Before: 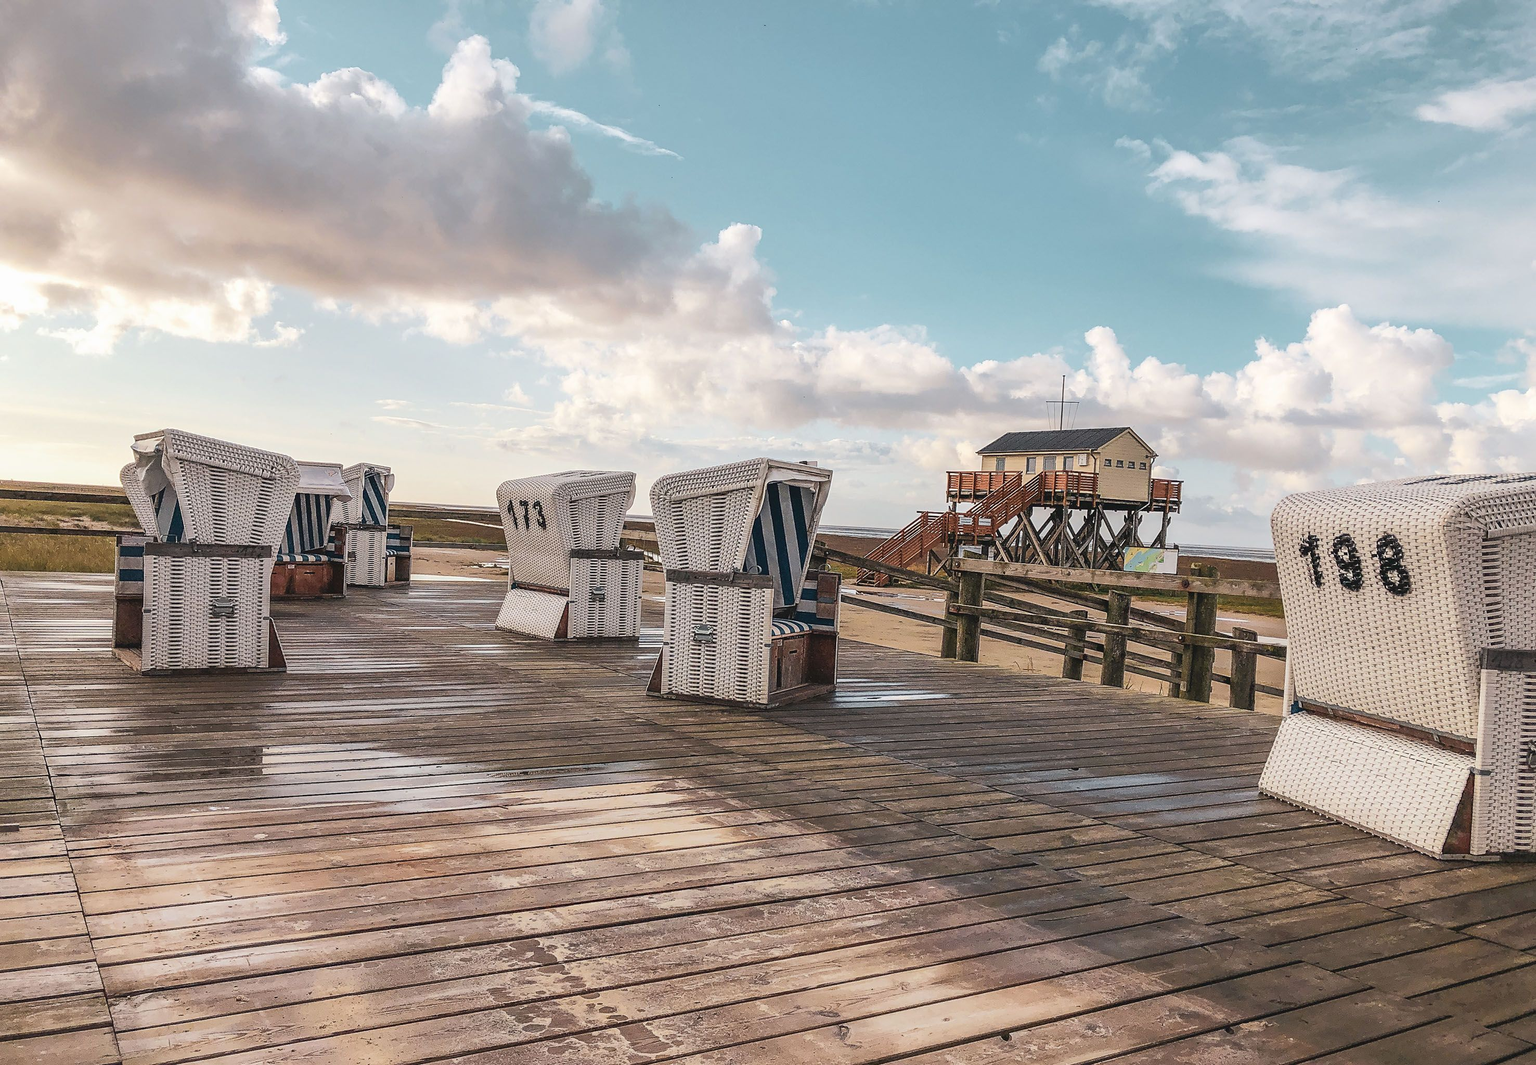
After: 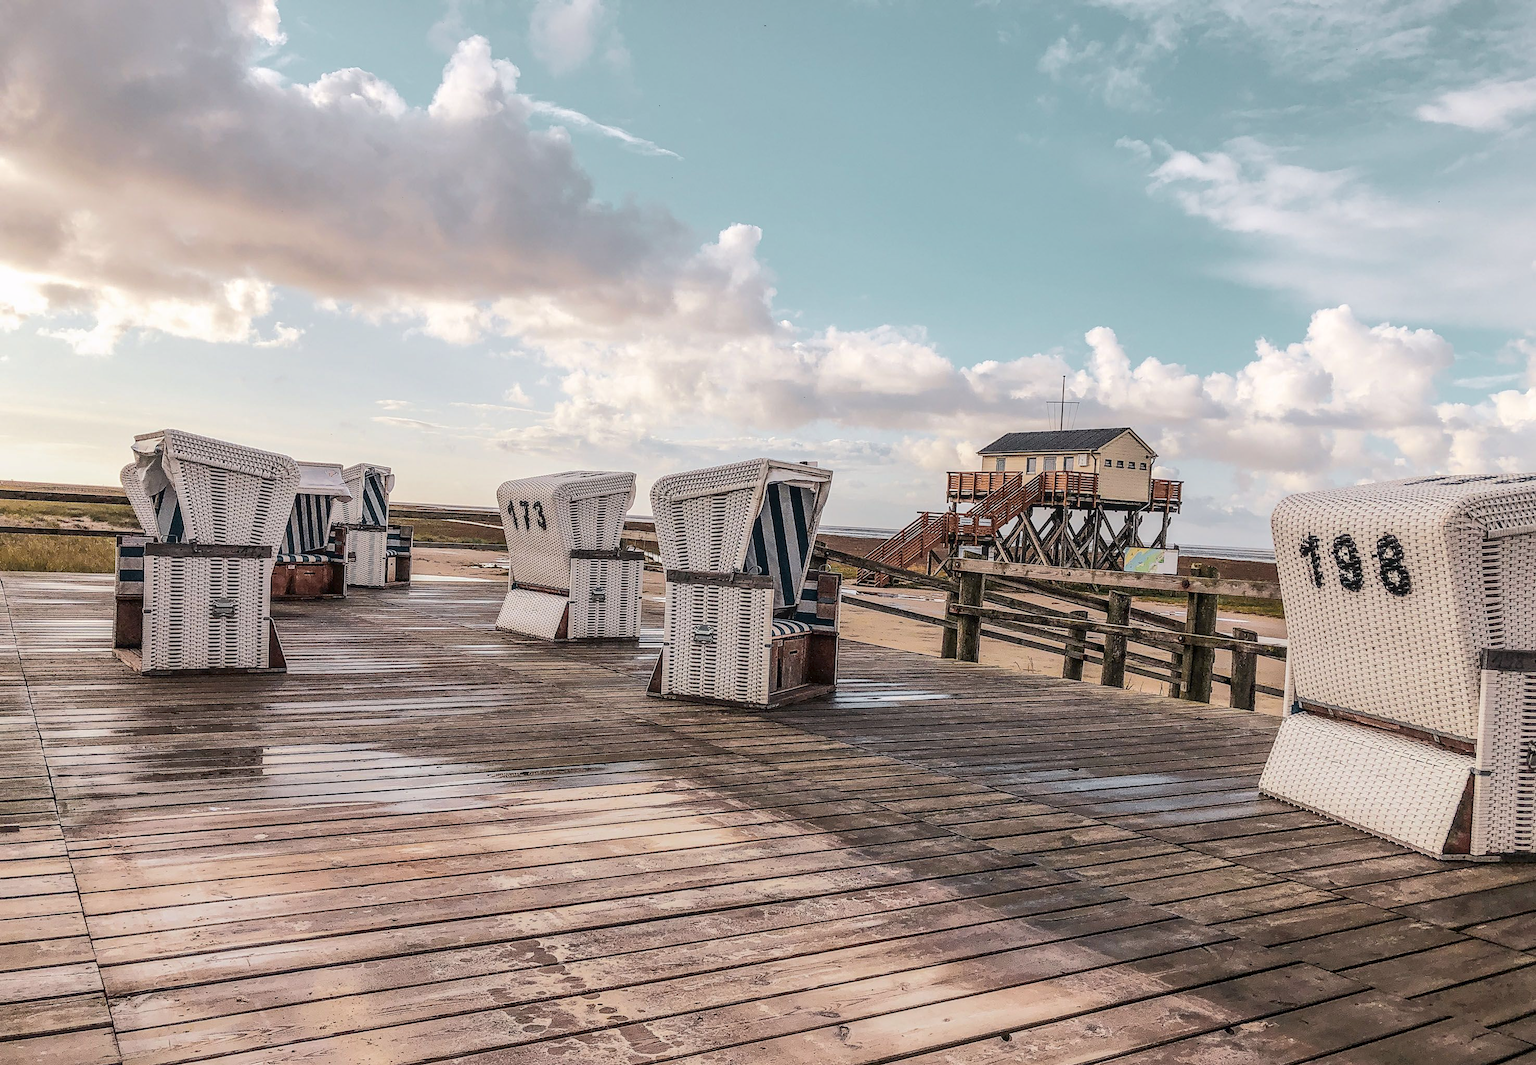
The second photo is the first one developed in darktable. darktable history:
local contrast: on, module defaults
tone curve: curves: ch0 [(0, 0) (0.052, 0.018) (0.236, 0.207) (0.41, 0.417) (0.485, 0.518) (0.54, 0.584) (0.625, 0.666) (0.845, 0.828) (0.994, 0.964)]; ch1 [(0, 0.055) (0.15, 0.117) (0.317, 0.34) (0.382, 0.408) (0.434, 0.441) (0.472, 0.479) (0.498, 0.501) (0.557, 0.558) (0.616, 0.59) (0.739, 0.7) (0.873, 0.857) (1, 0.928)]; ch2 [(0, 0) (0.352, 0.403) (0.447, 0.466) (0.482, 0.482) (0.528, 0.526) (0.586, 0.577) (0.618, 0.621) (0.785, 0.747) (1, 1)], color space Lab, independent channels, preserve colors none
